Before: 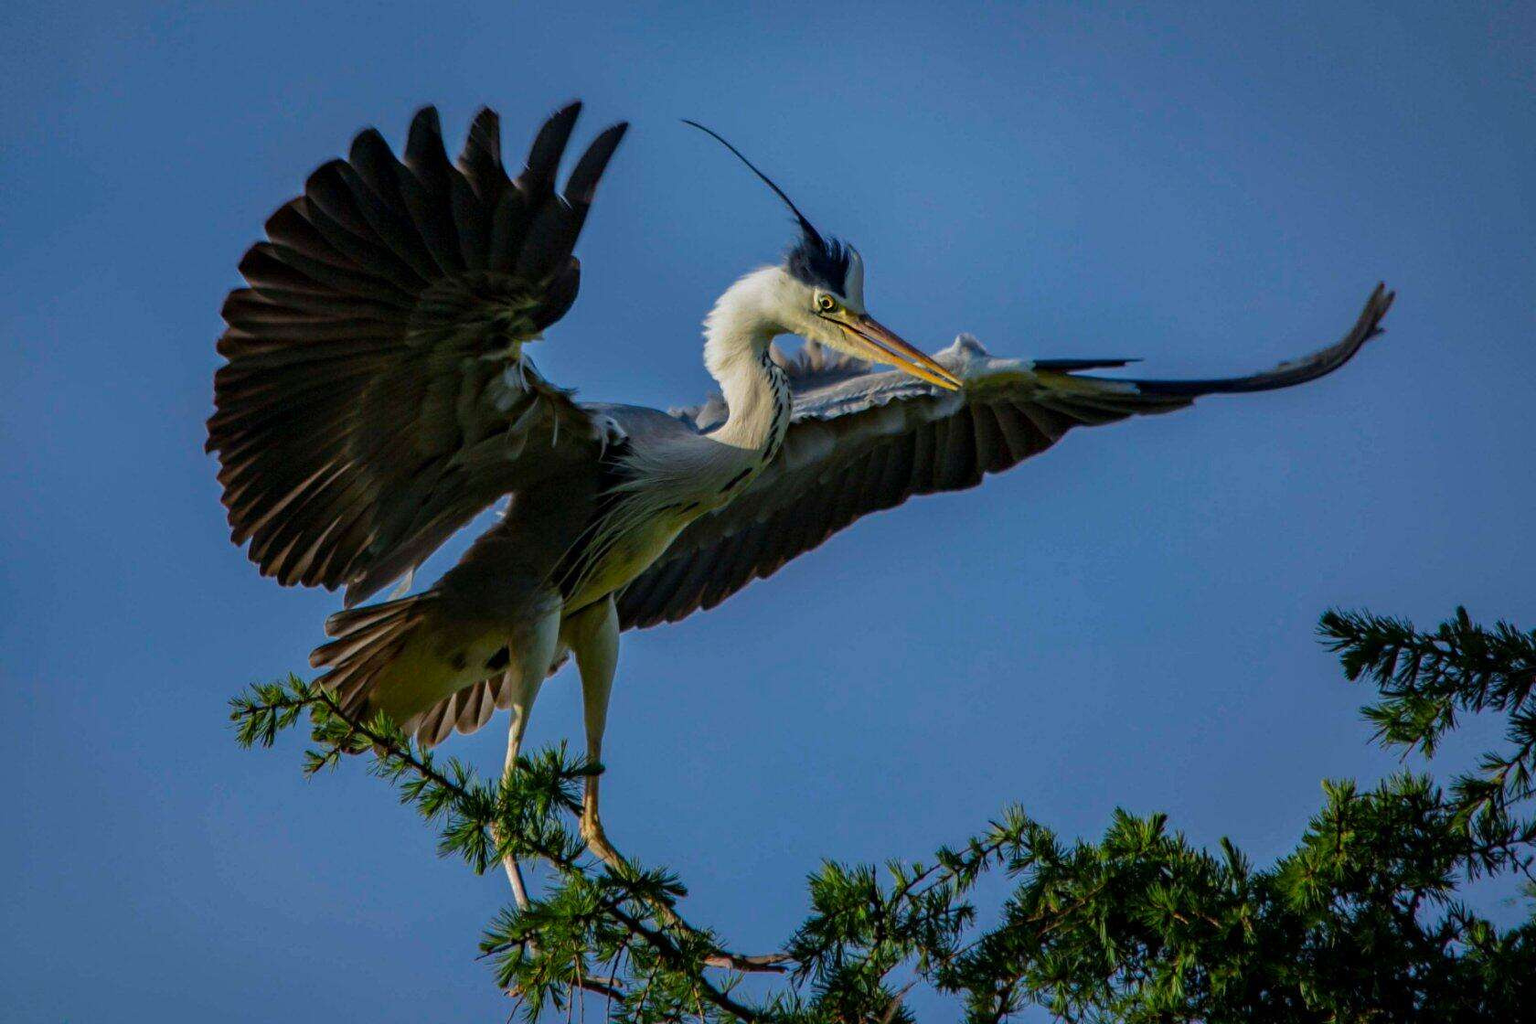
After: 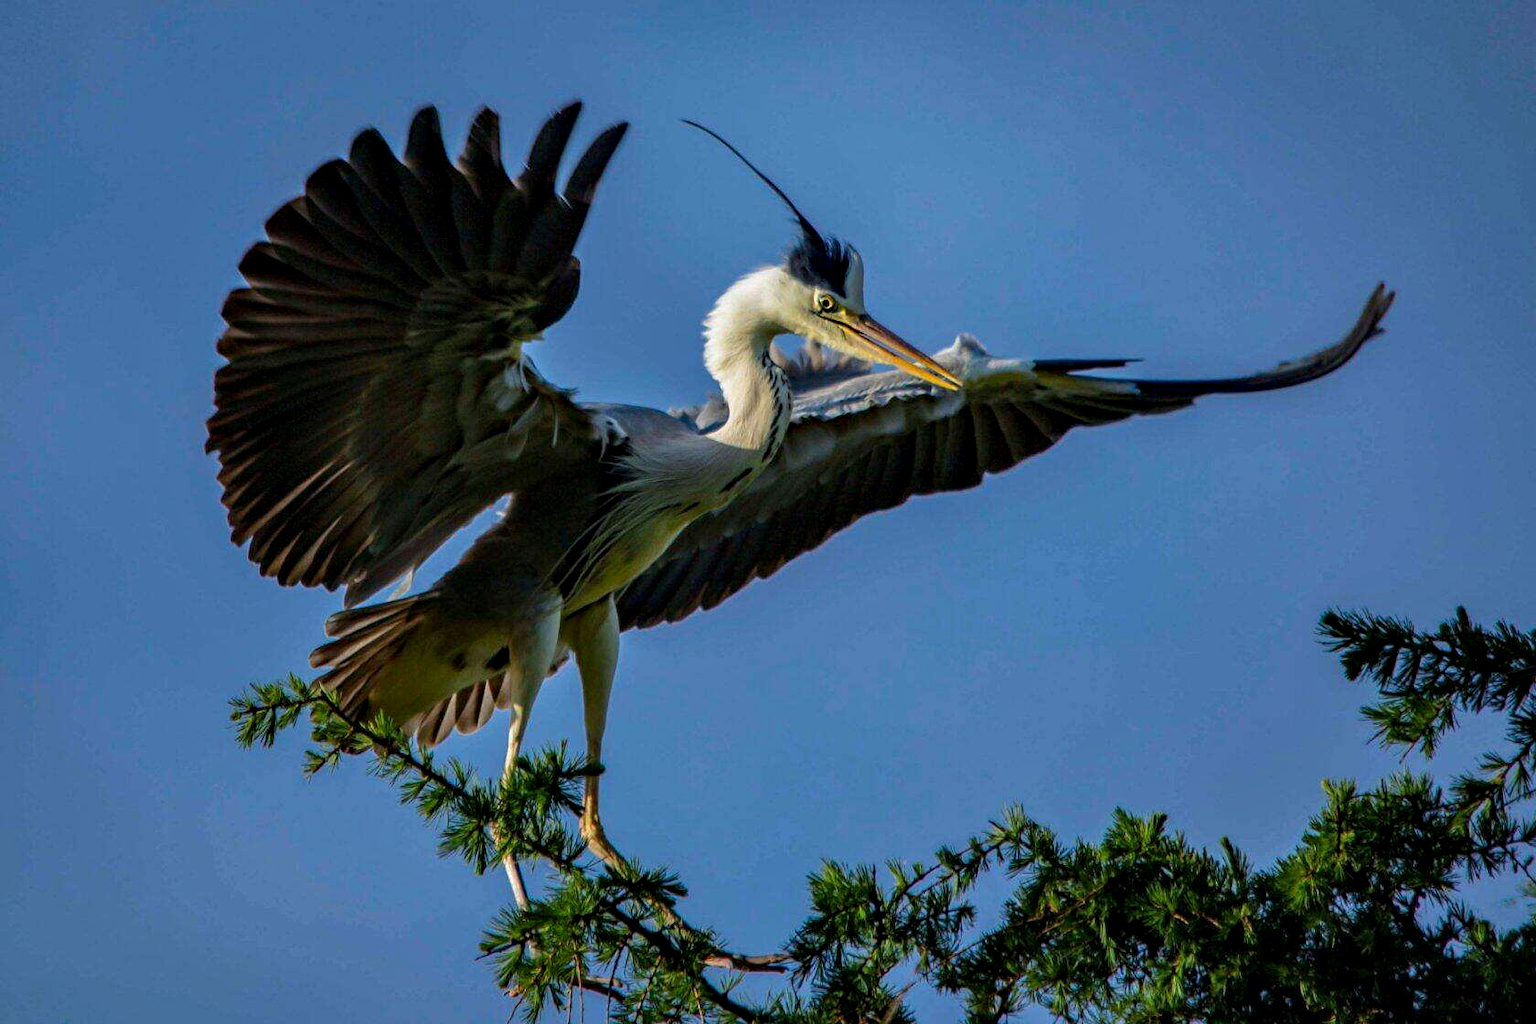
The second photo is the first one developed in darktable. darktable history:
contrast equalizer: y [[0.6 ×6], [0.55 ×6], [0 ×6], [0 ×6], [0 ×6]], mix 0.307
exposure: exposure 0.201 EV, compensate highlight preservation false
